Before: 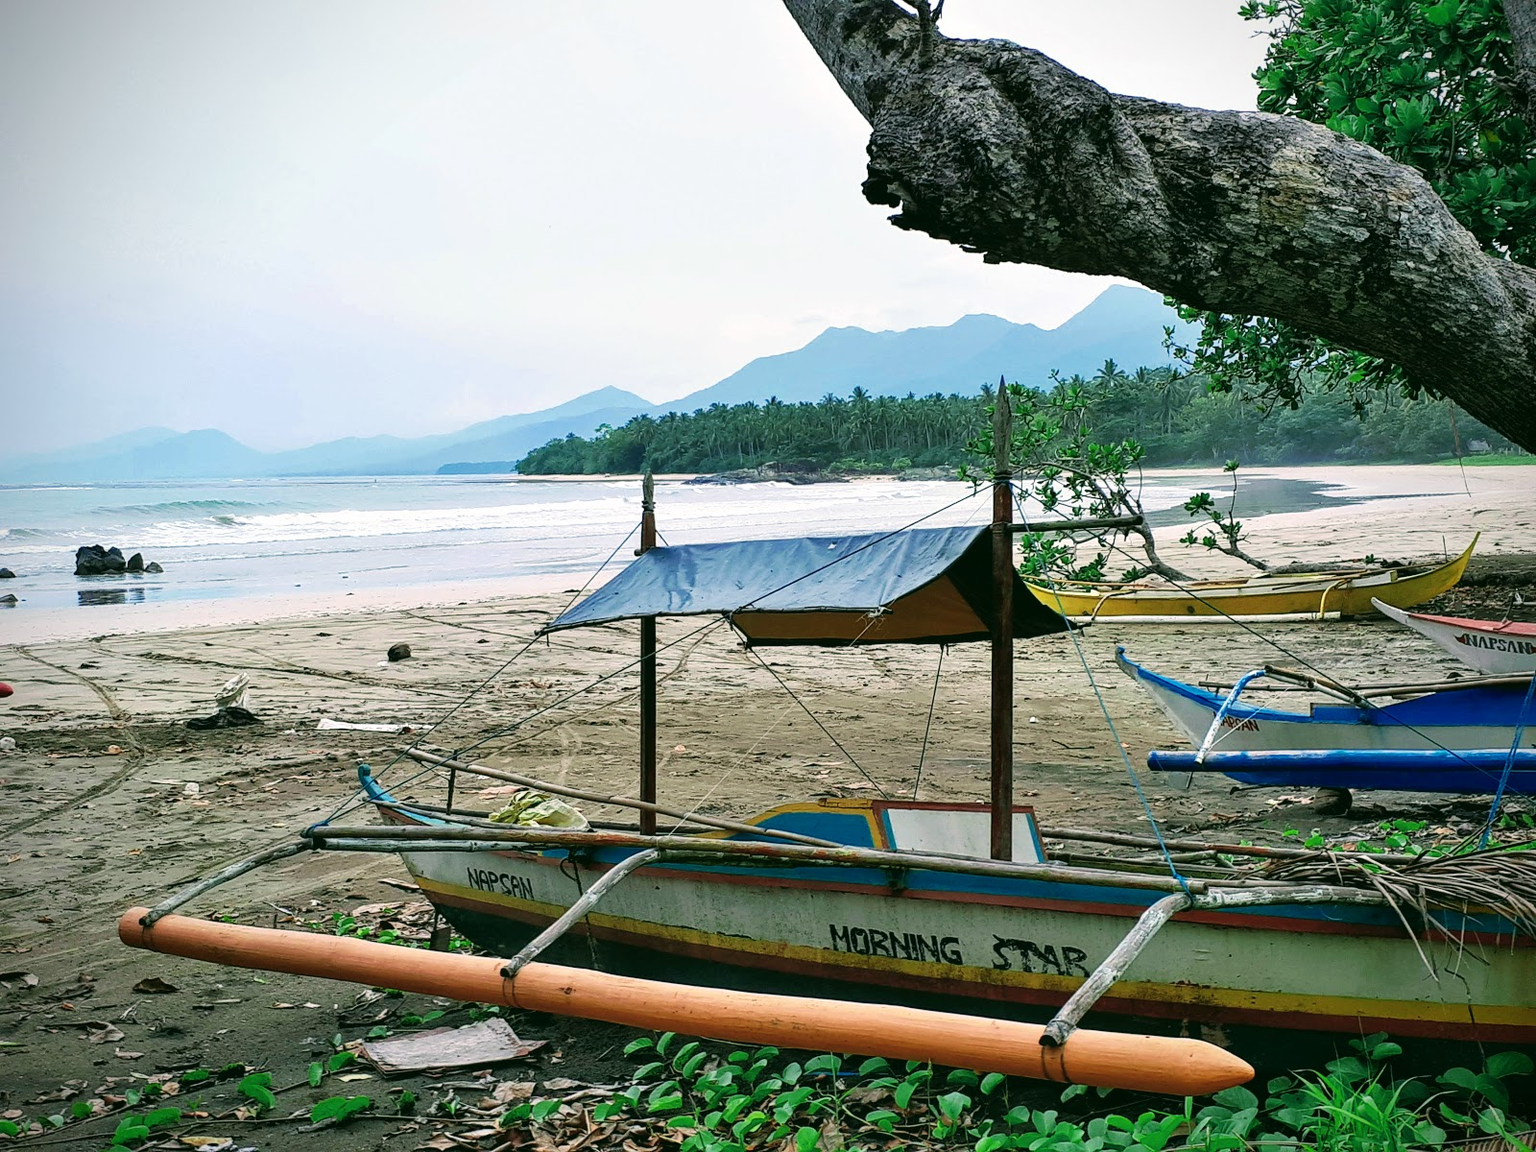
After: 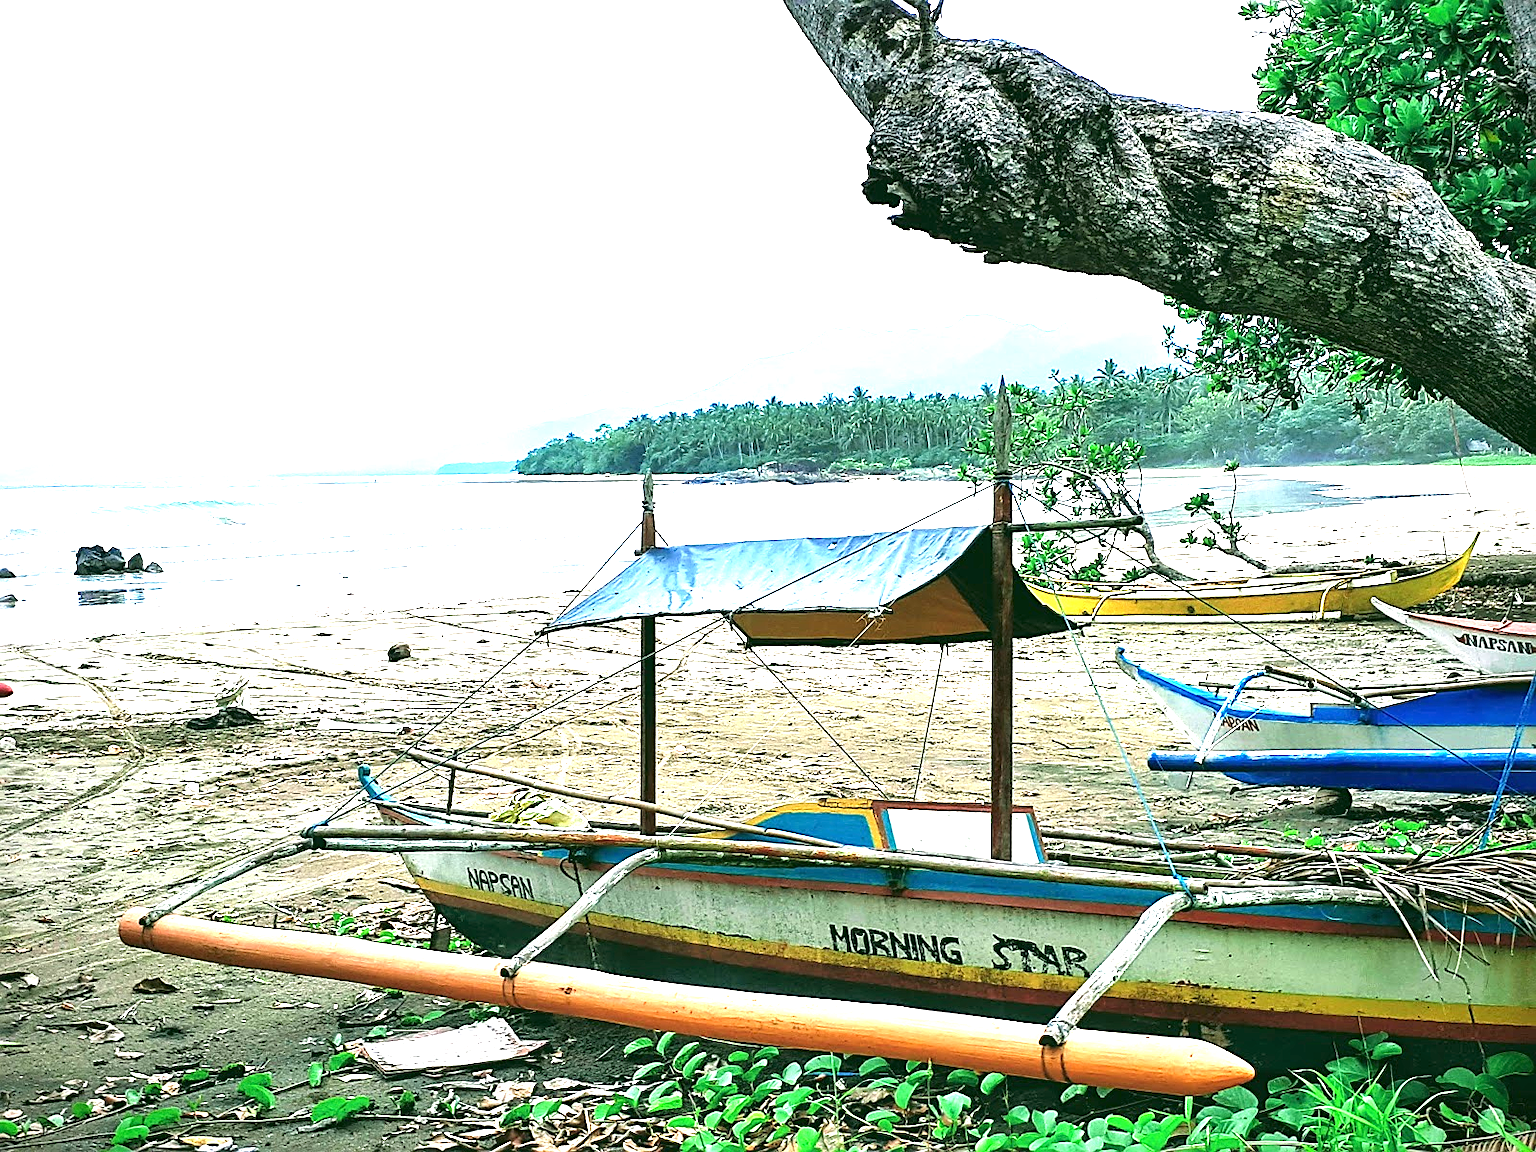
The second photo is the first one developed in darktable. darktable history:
exposure: black level correction 0, exposure 1.693 EV, compensate highlight preservation false
sharpen: on, module defaults
